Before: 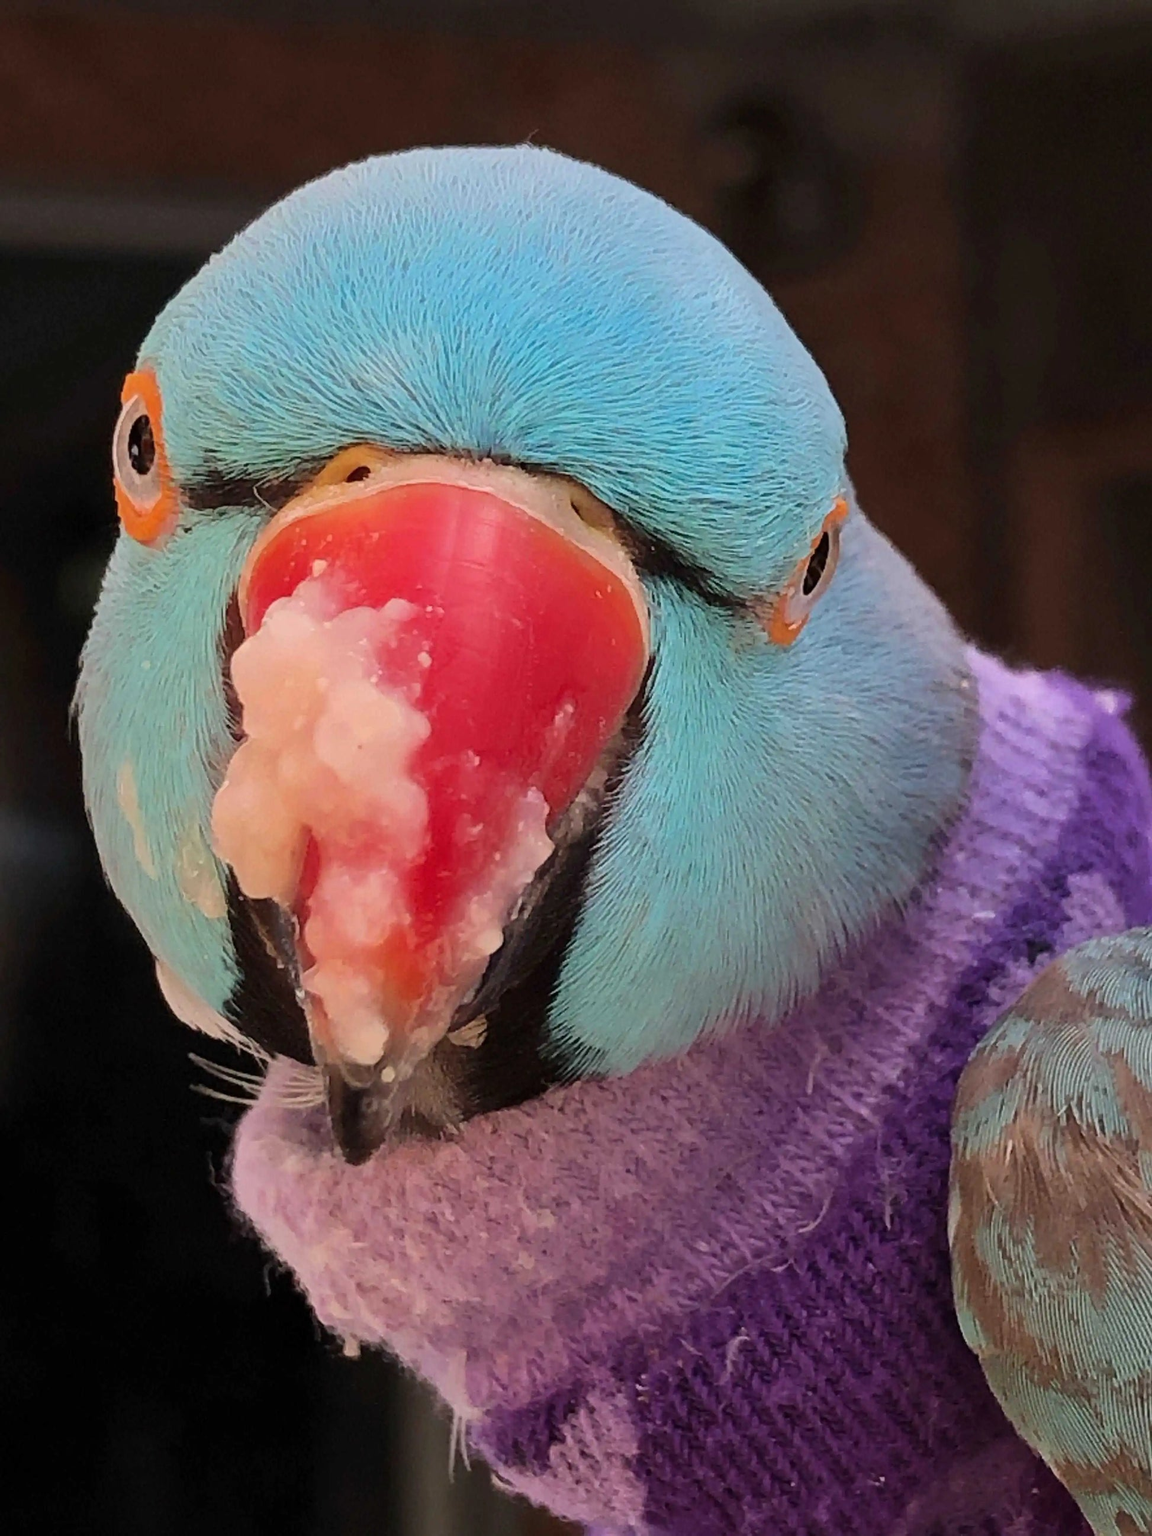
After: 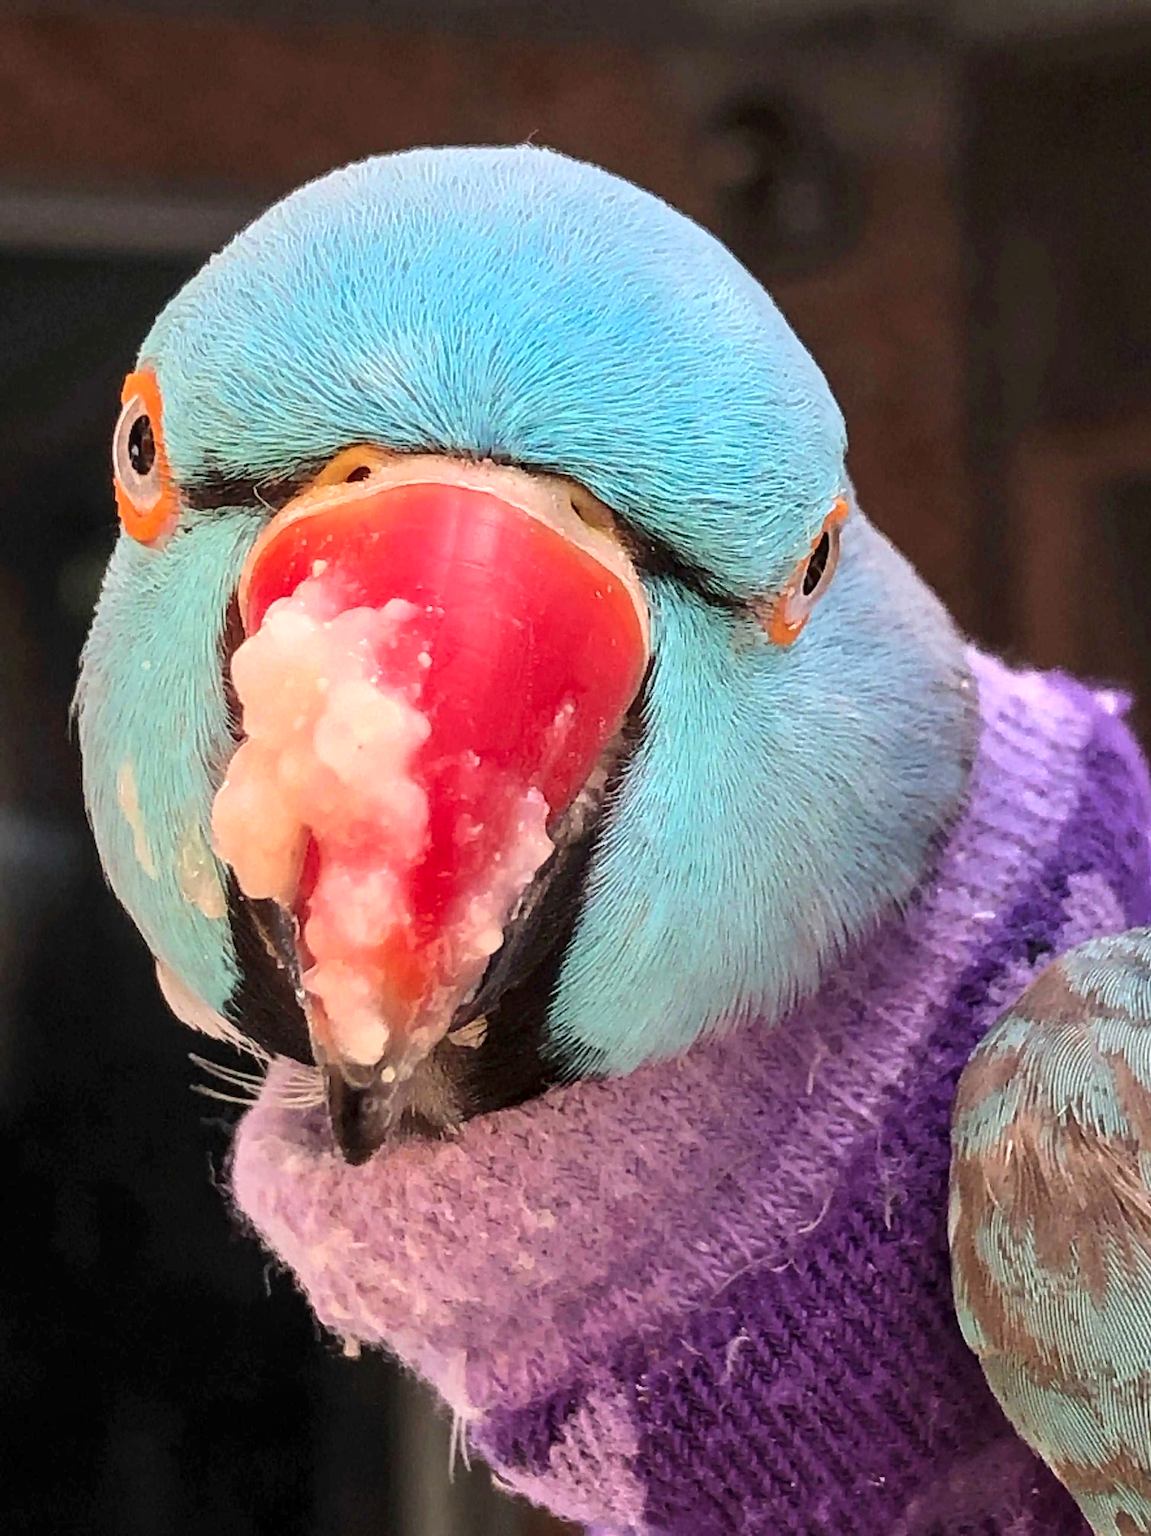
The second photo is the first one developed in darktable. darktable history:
base curve: preserve colors none
exposure: black level correction 0, exposure 0.7 EV, compensate highlight preservation false
local contrast: detail 130%
